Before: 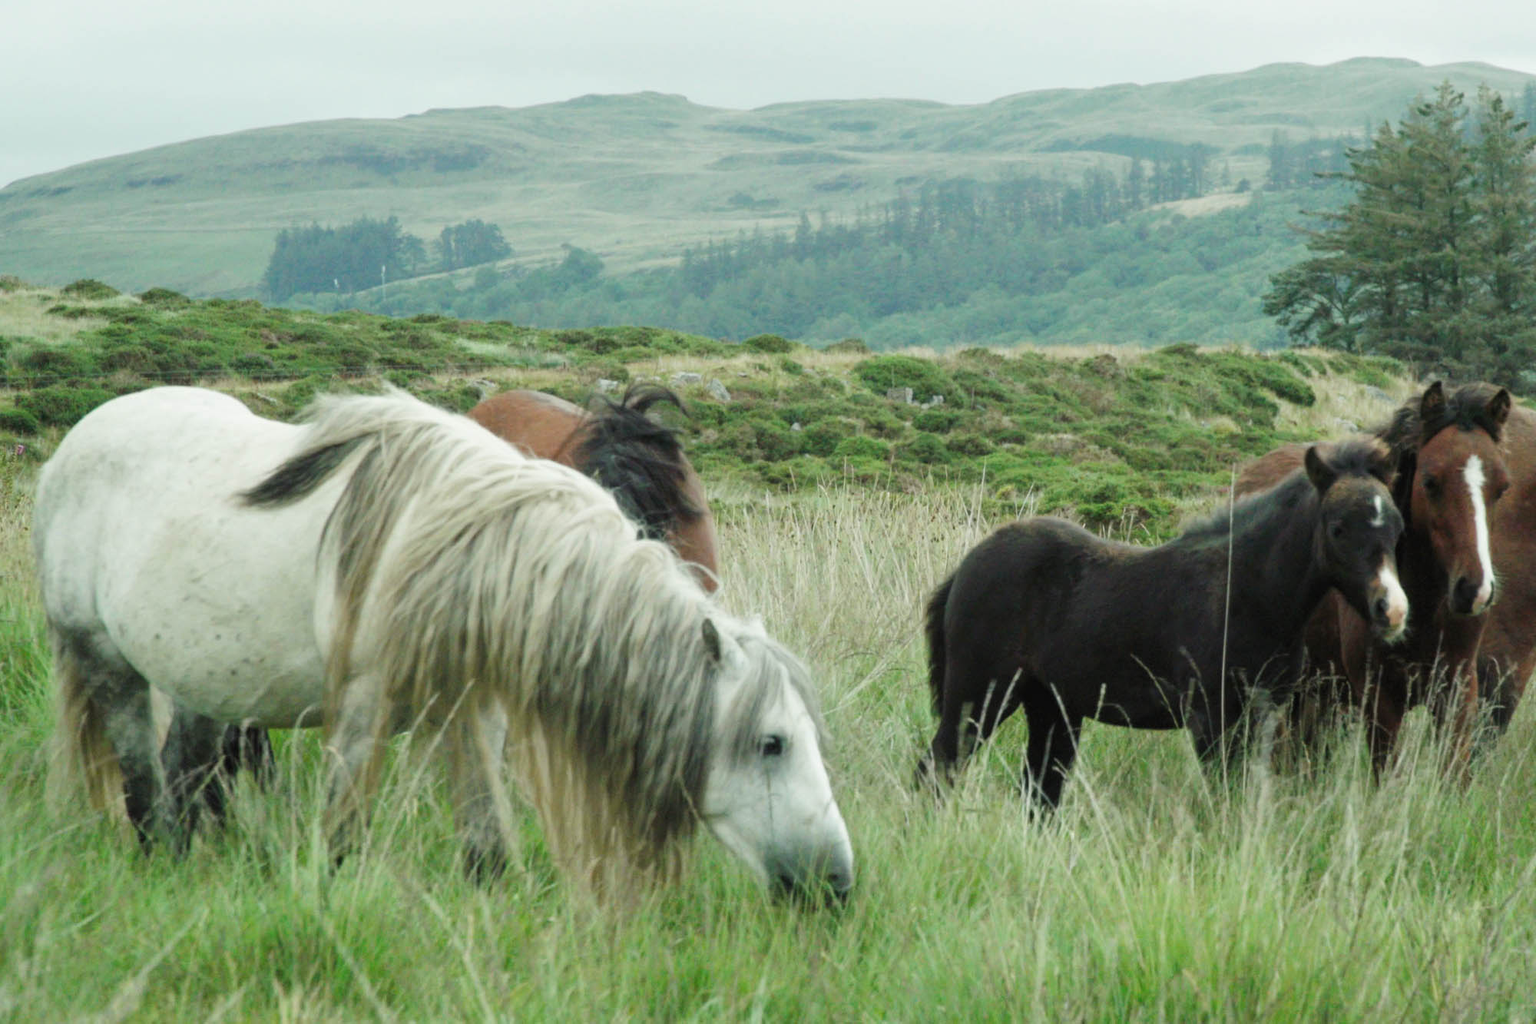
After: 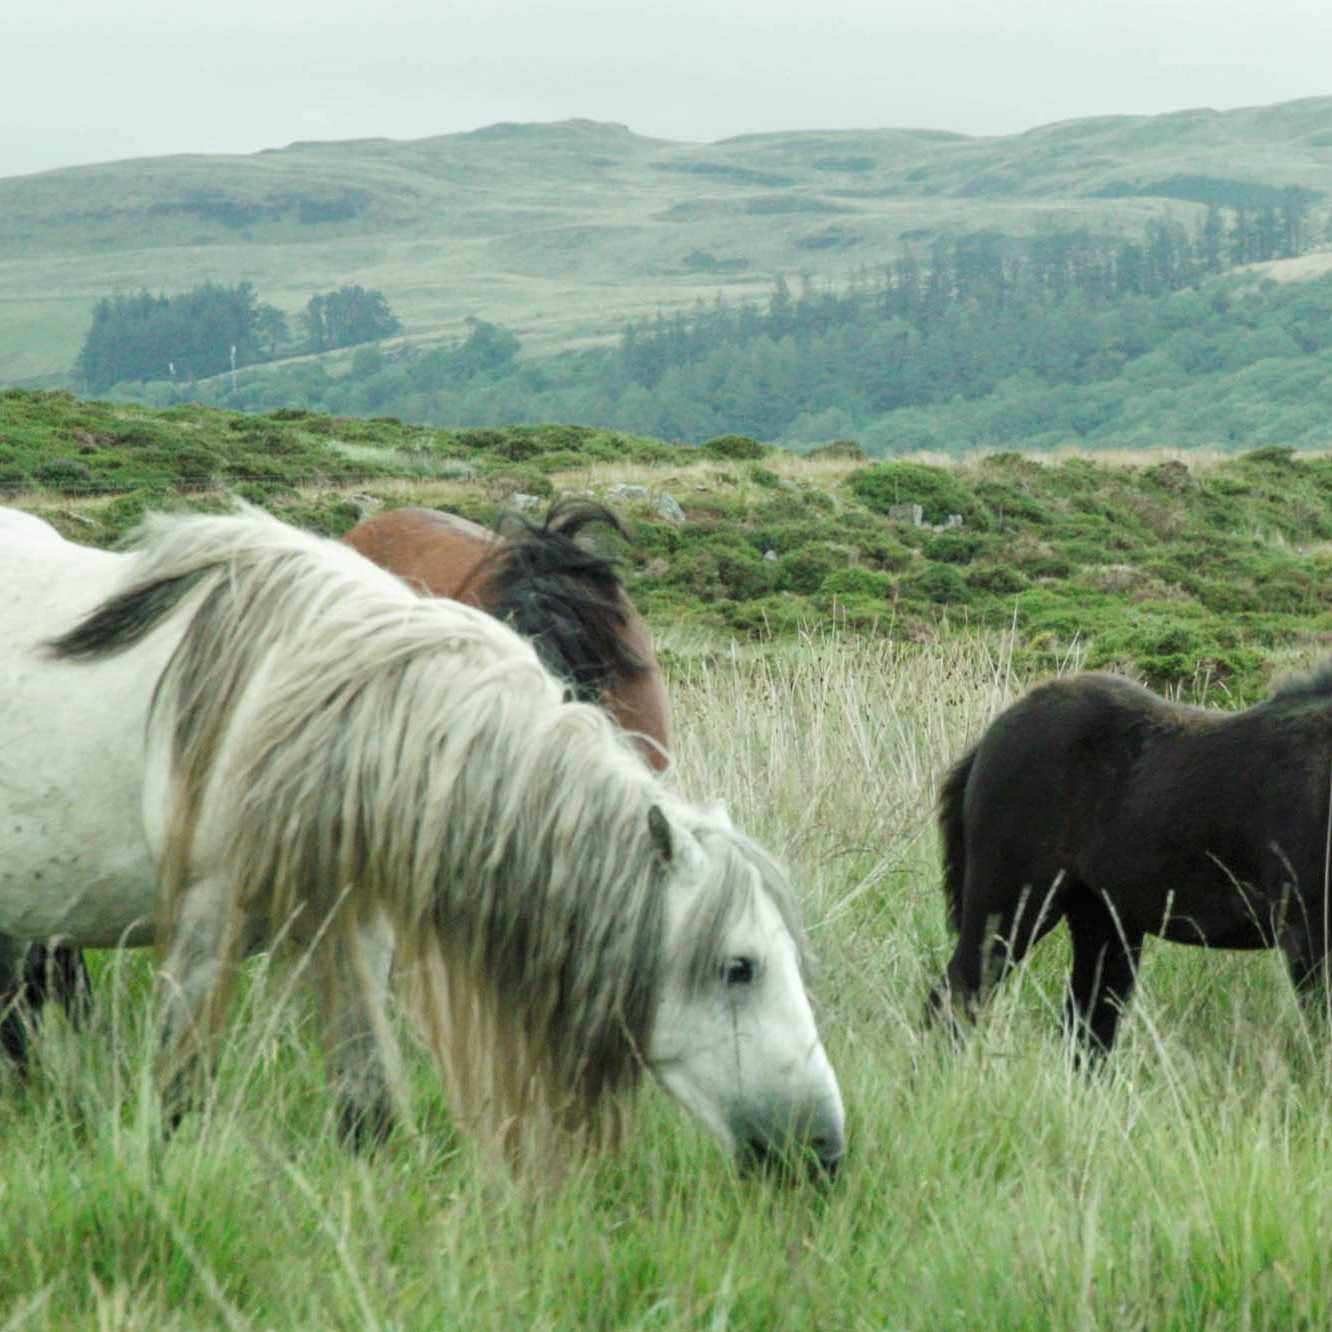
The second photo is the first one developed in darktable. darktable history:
crop and rotate: left 13.344%, right 20.021%
local contrast: highlights 102%, shadows 101%, detail 119%, midtone range 0.2
tone equalizer: on, module defaults
